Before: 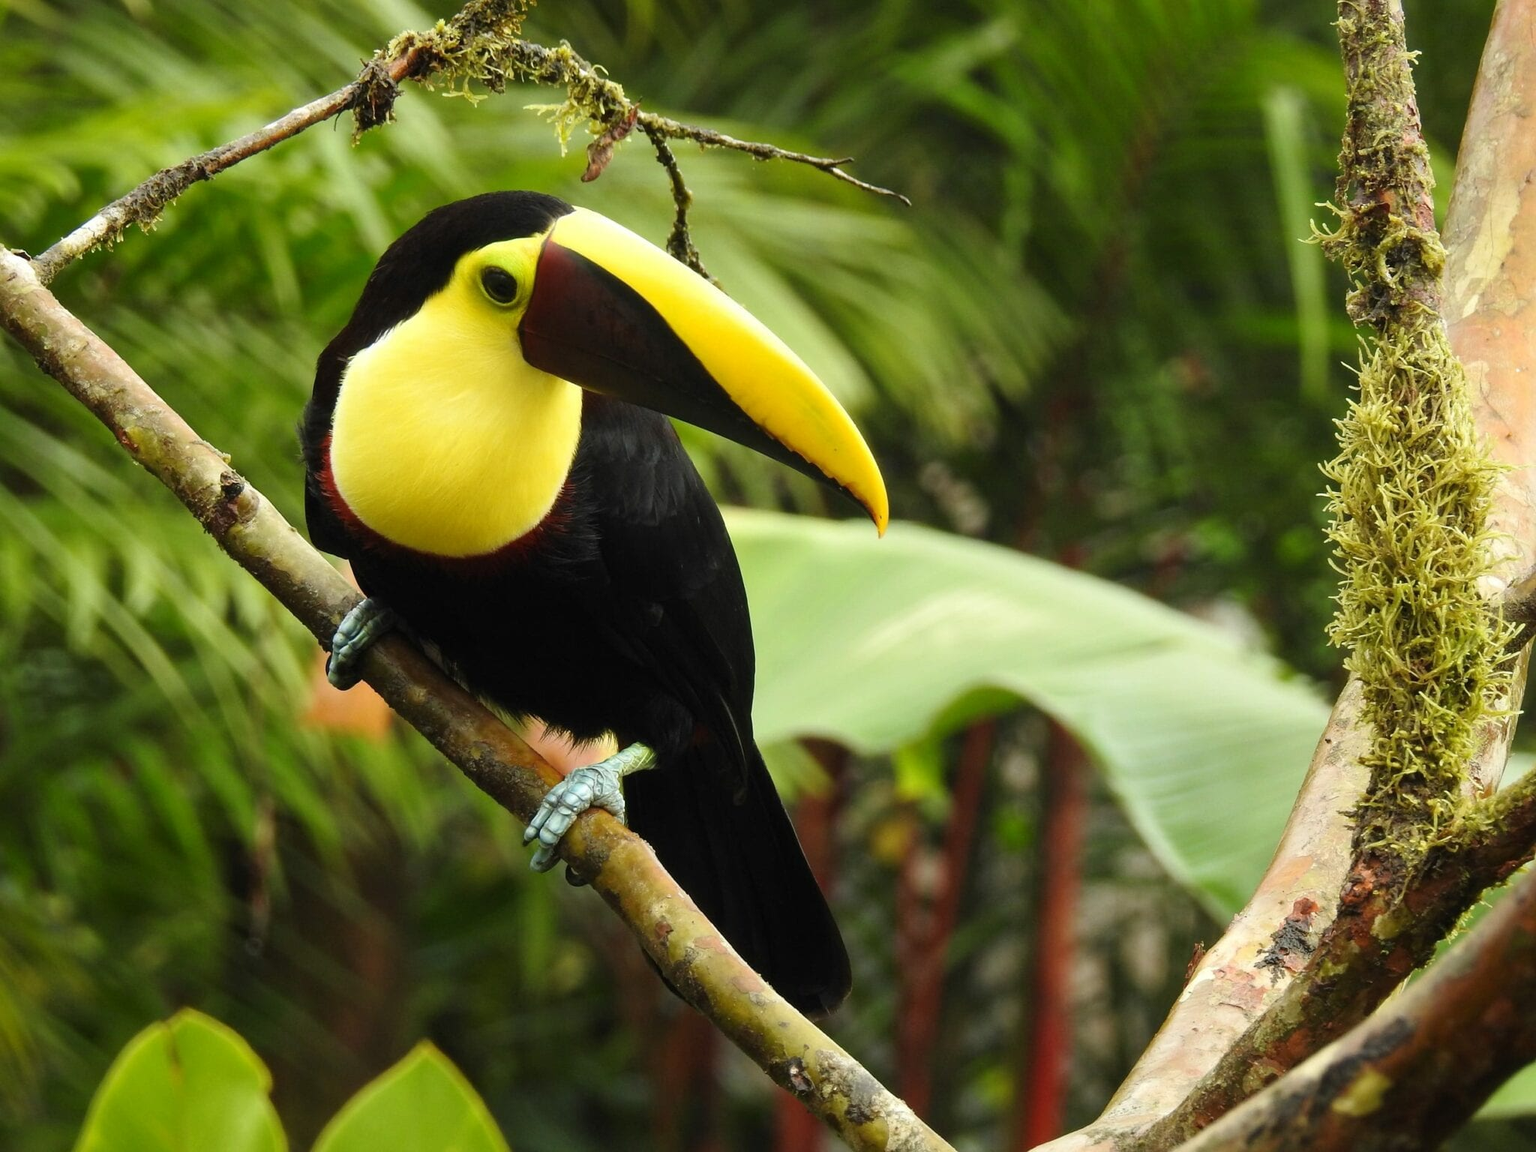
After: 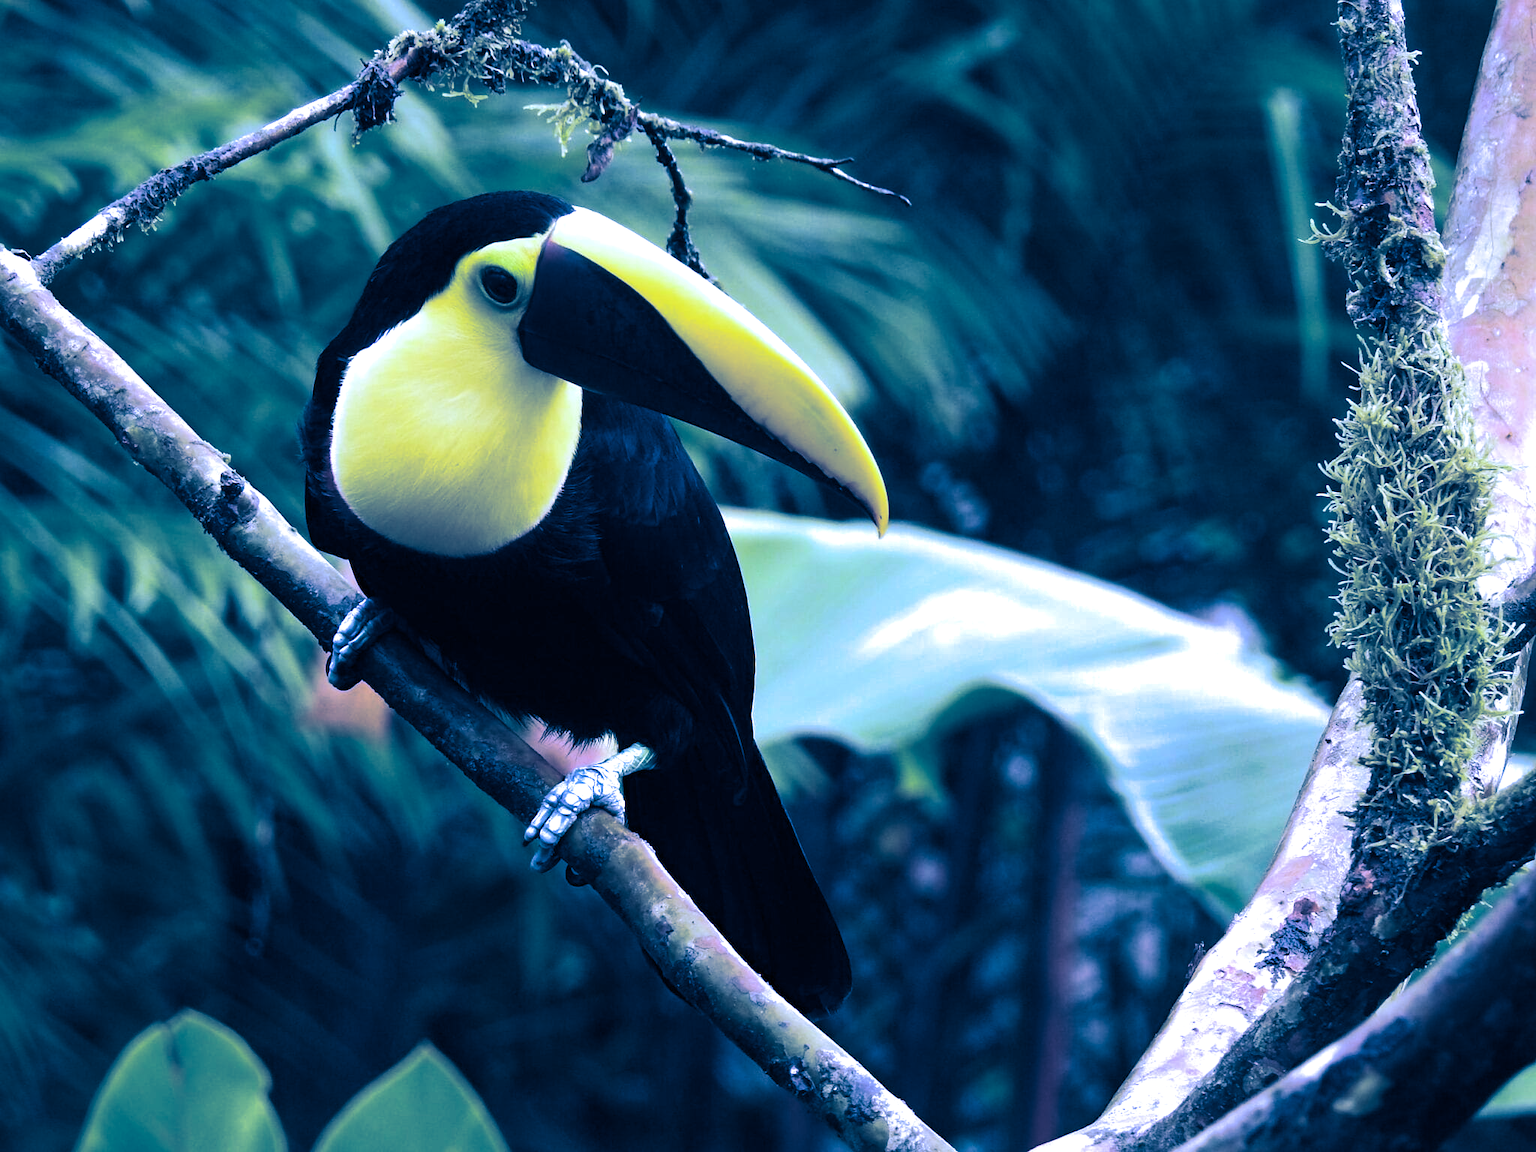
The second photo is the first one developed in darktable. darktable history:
white balance: red 0.98, blue 1.61
split-toning: shadows › hue 226.8°, shadows › saturation 1, highlights › saturation 0, balance -61.41
color calibration: illuminant as shot in camera, x 0.383, y 0.38, temperature 3949.15 K, gamut compression 1.66
haze removal: compatibility mode true, adaptive false
